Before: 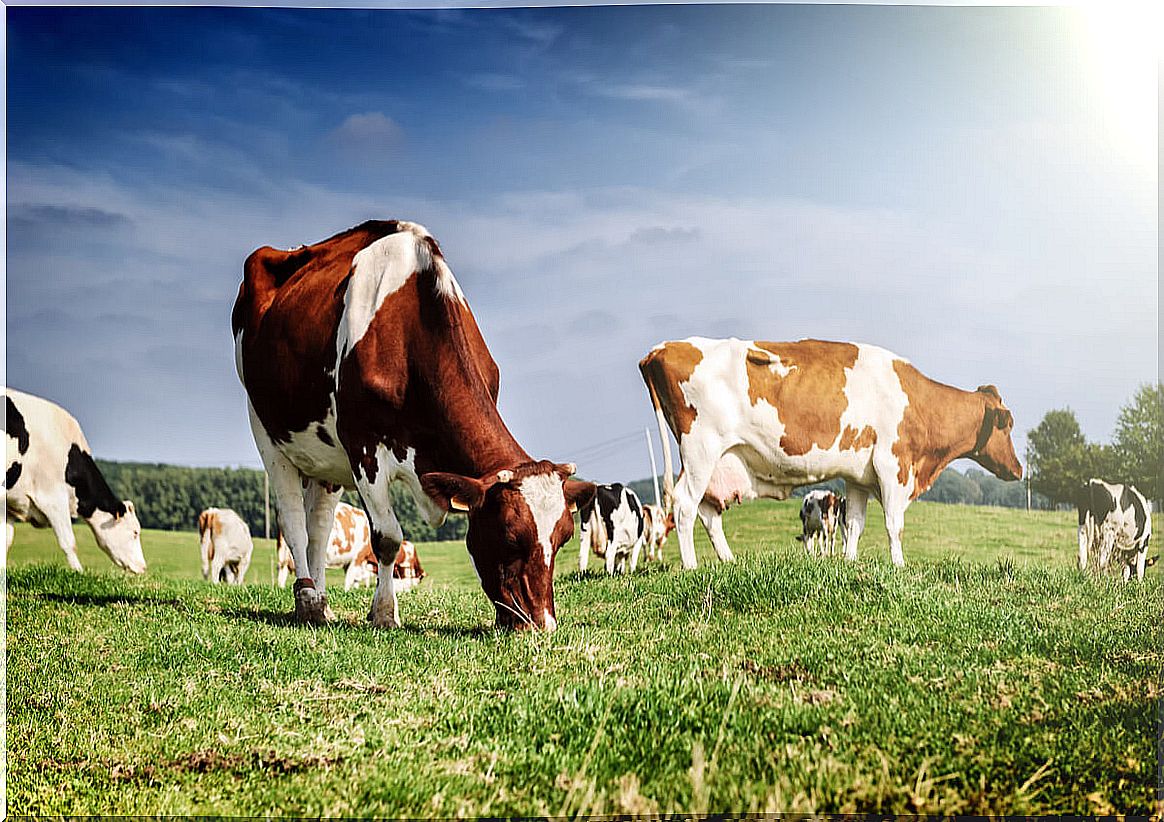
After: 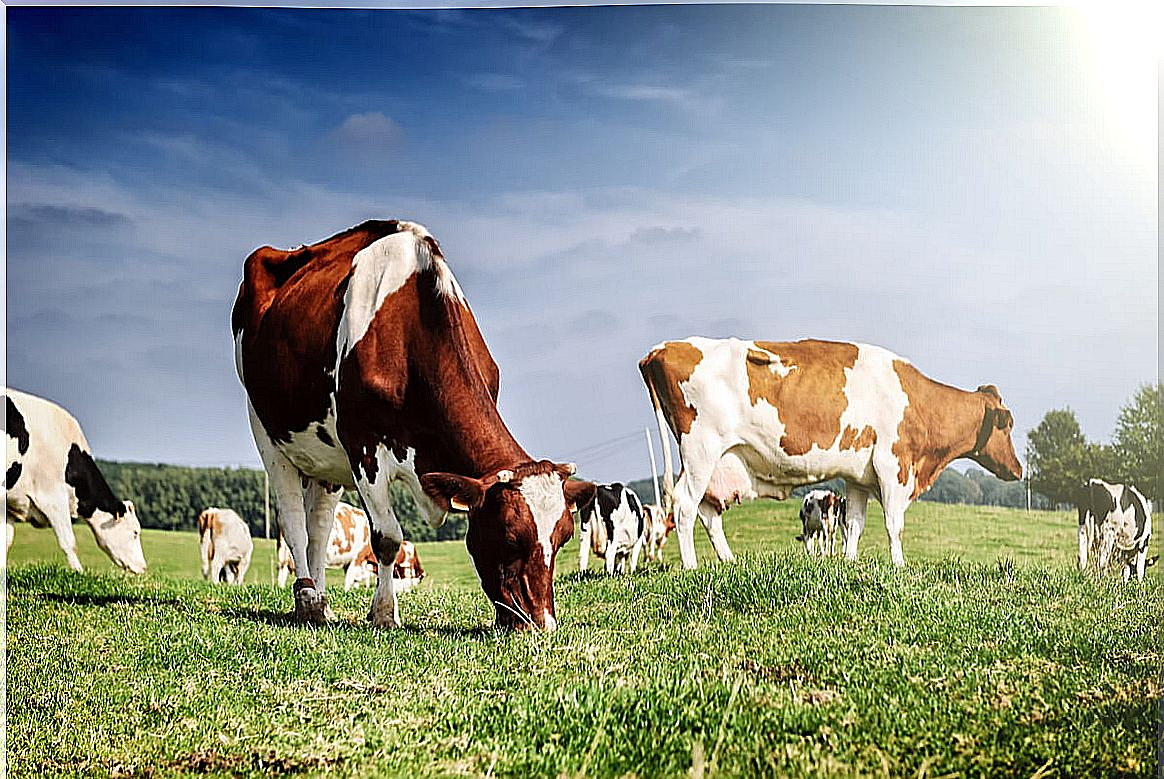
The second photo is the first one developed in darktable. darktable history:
sharpen: on, module defaults
crop and rotate: top 0.01%, bottom 5.203%
